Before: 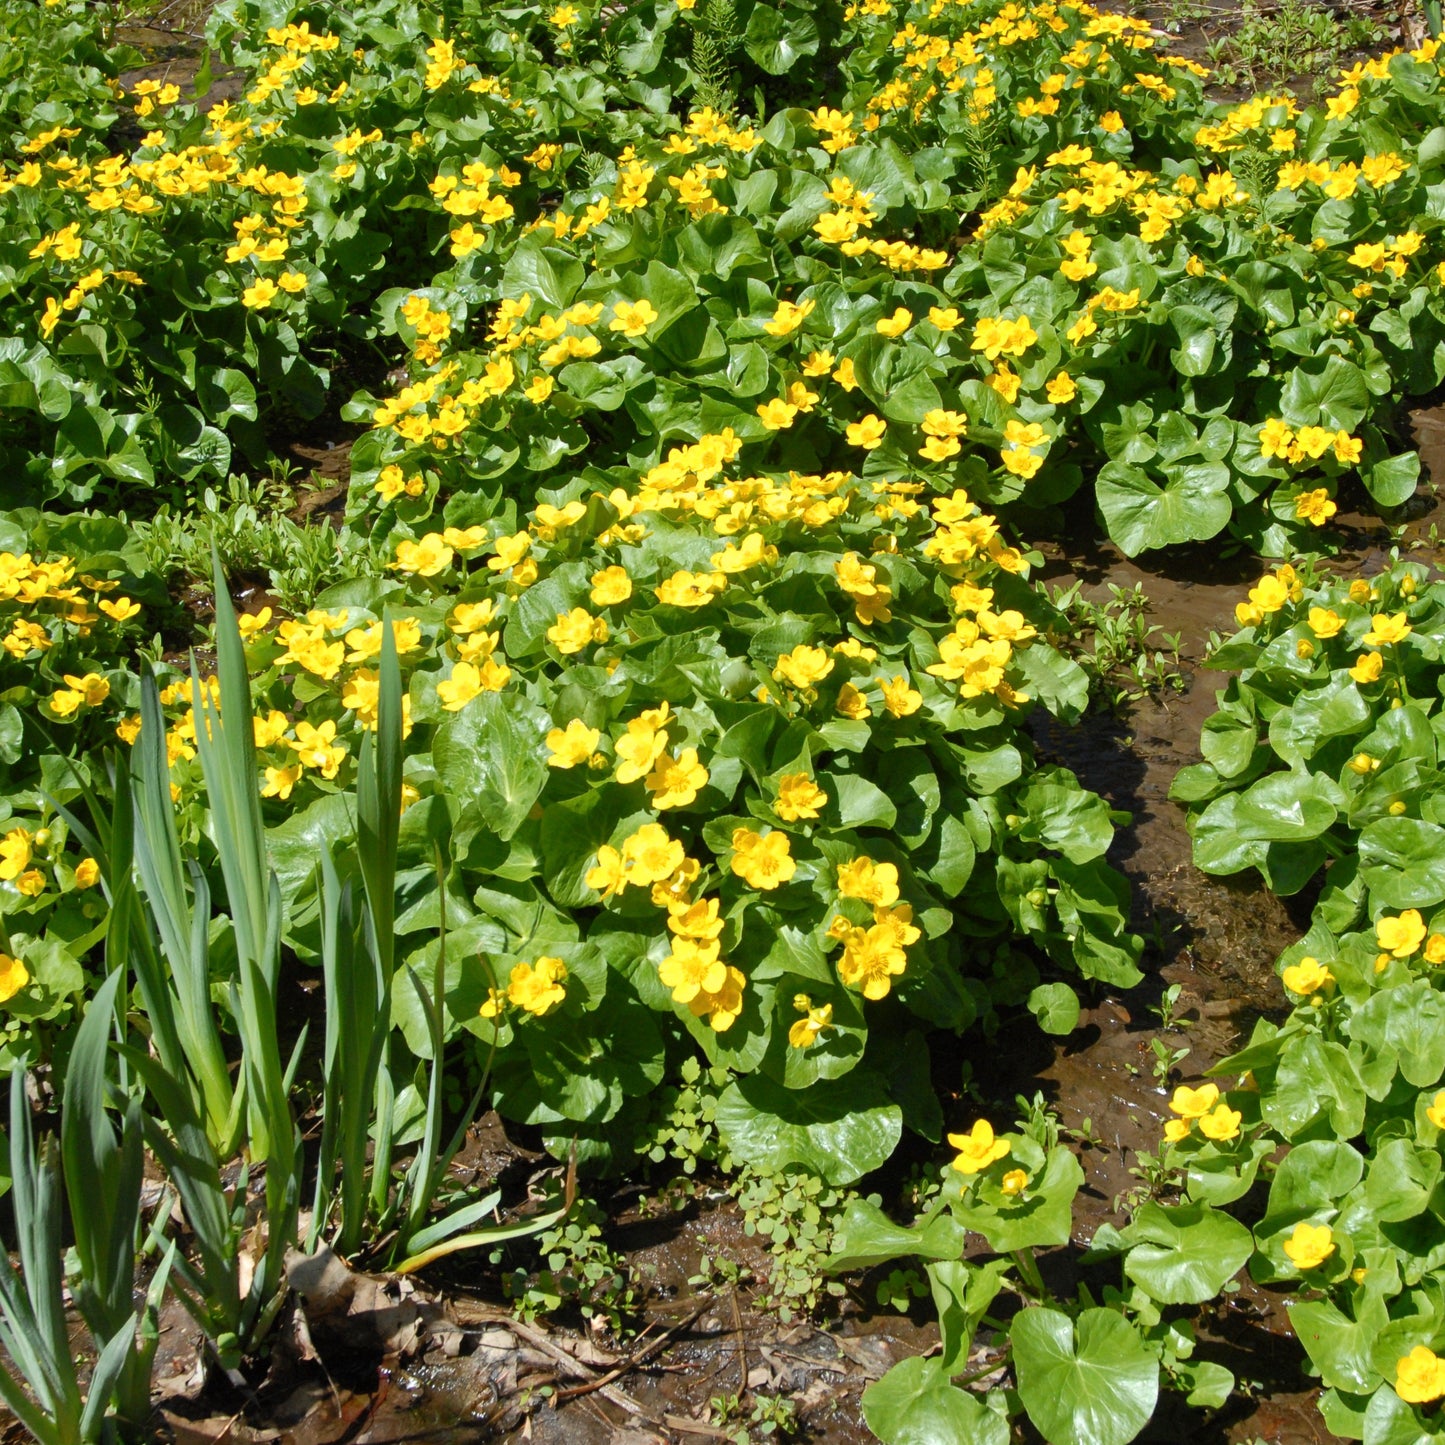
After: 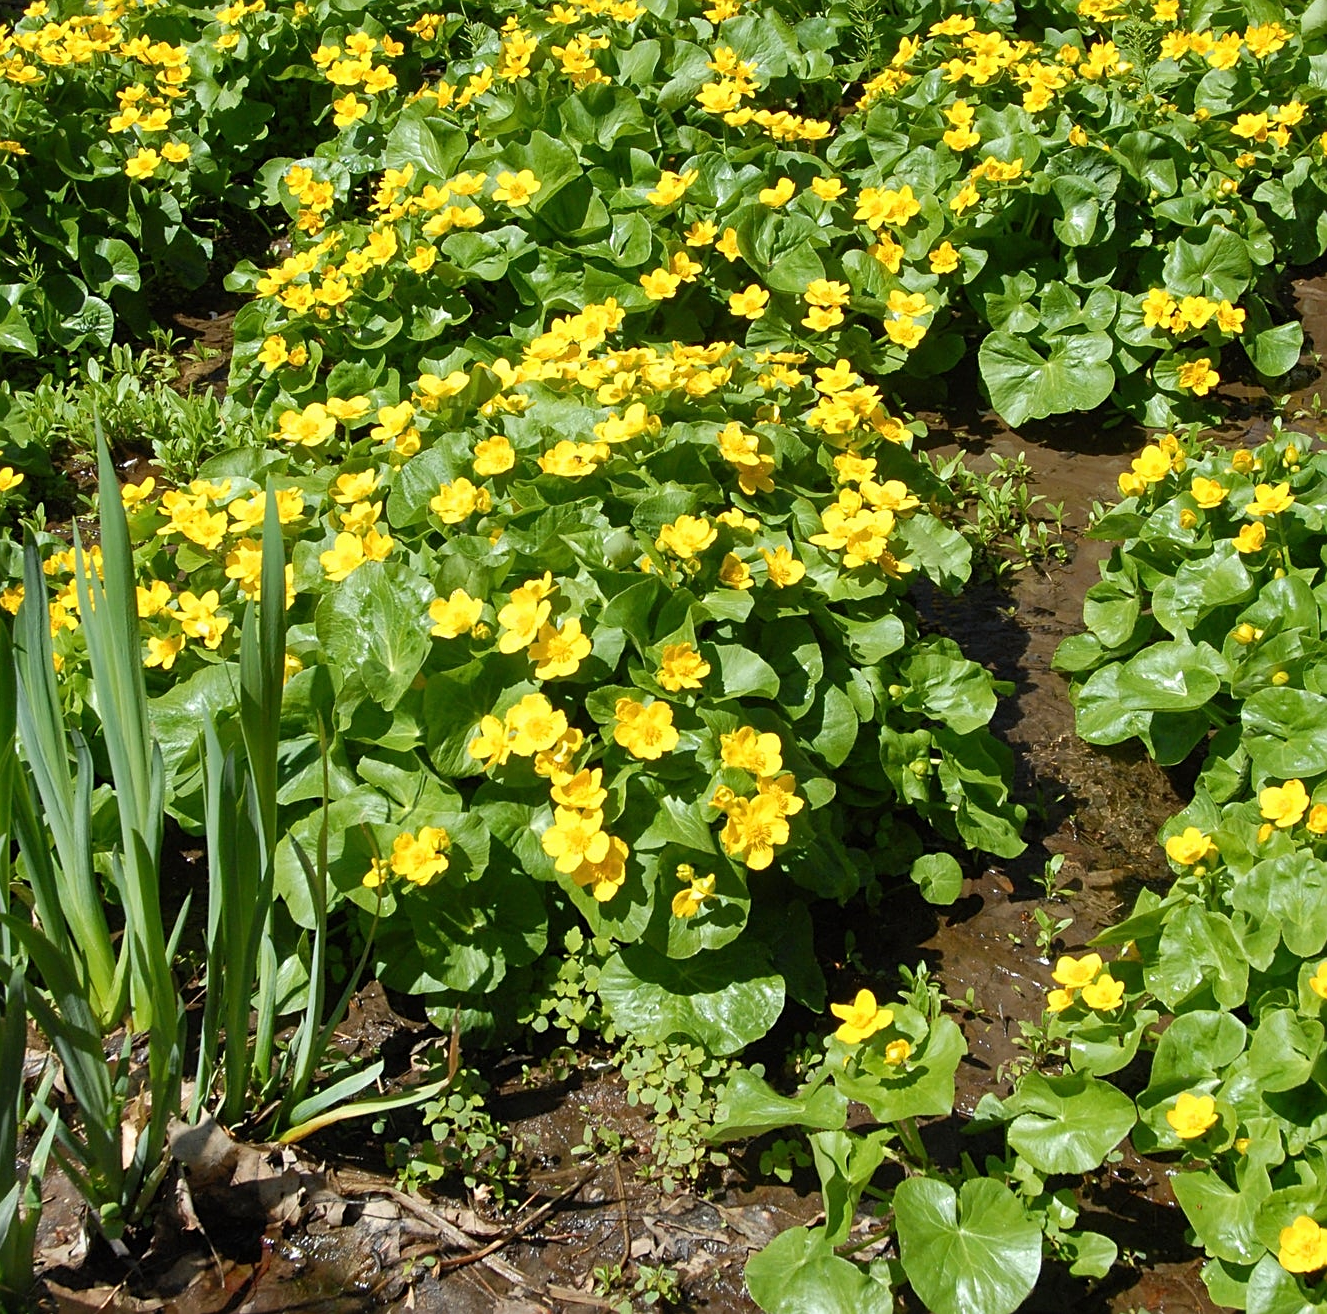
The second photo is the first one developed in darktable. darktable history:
sharpen: on, module defaults
crop and rotate: left 8.117%, top 9.06%
